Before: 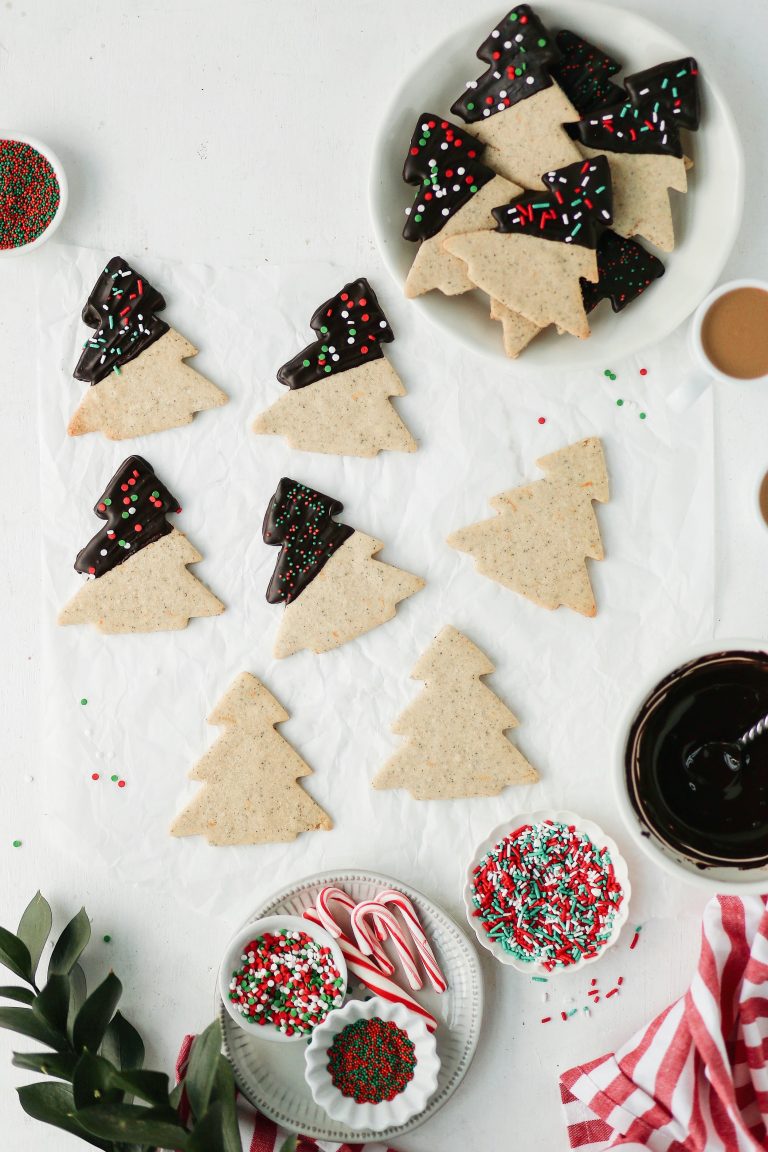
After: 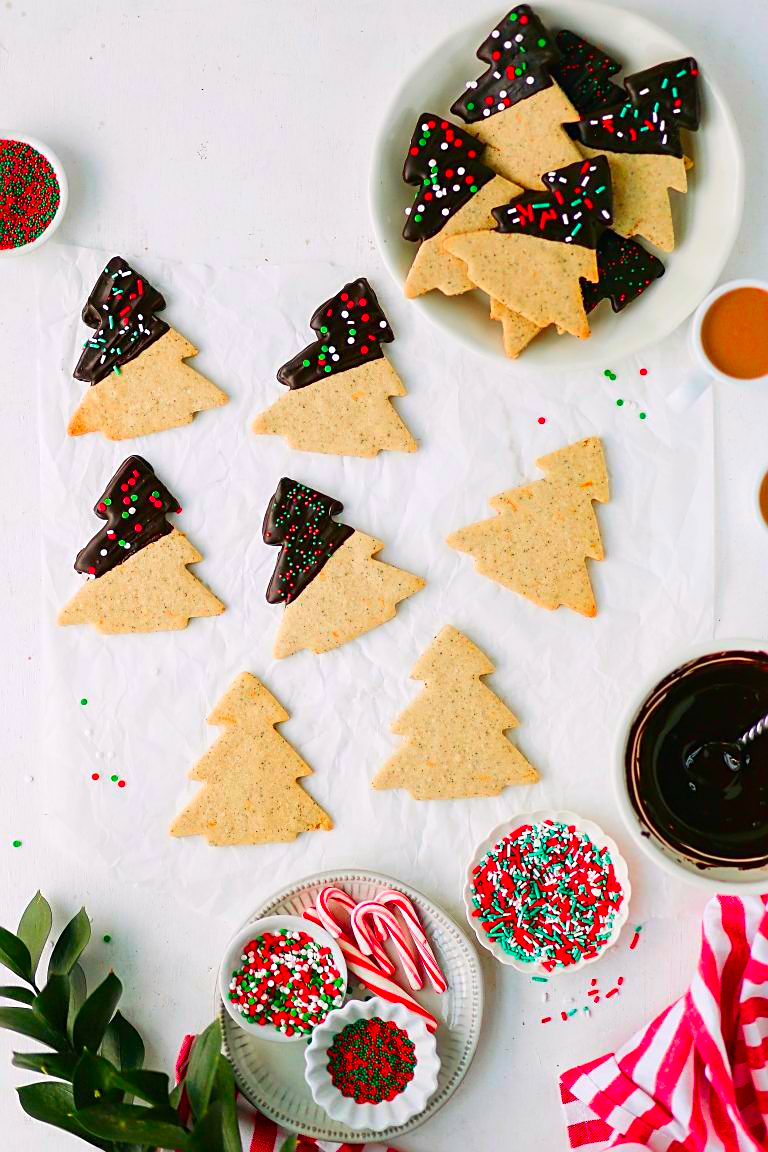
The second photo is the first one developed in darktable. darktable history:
color correction: highlights a* 1.59, highlights b* -1.7, saturation 2.48
contrast brightness saturation: saturation -0.05
sharpen: on, module defaults
